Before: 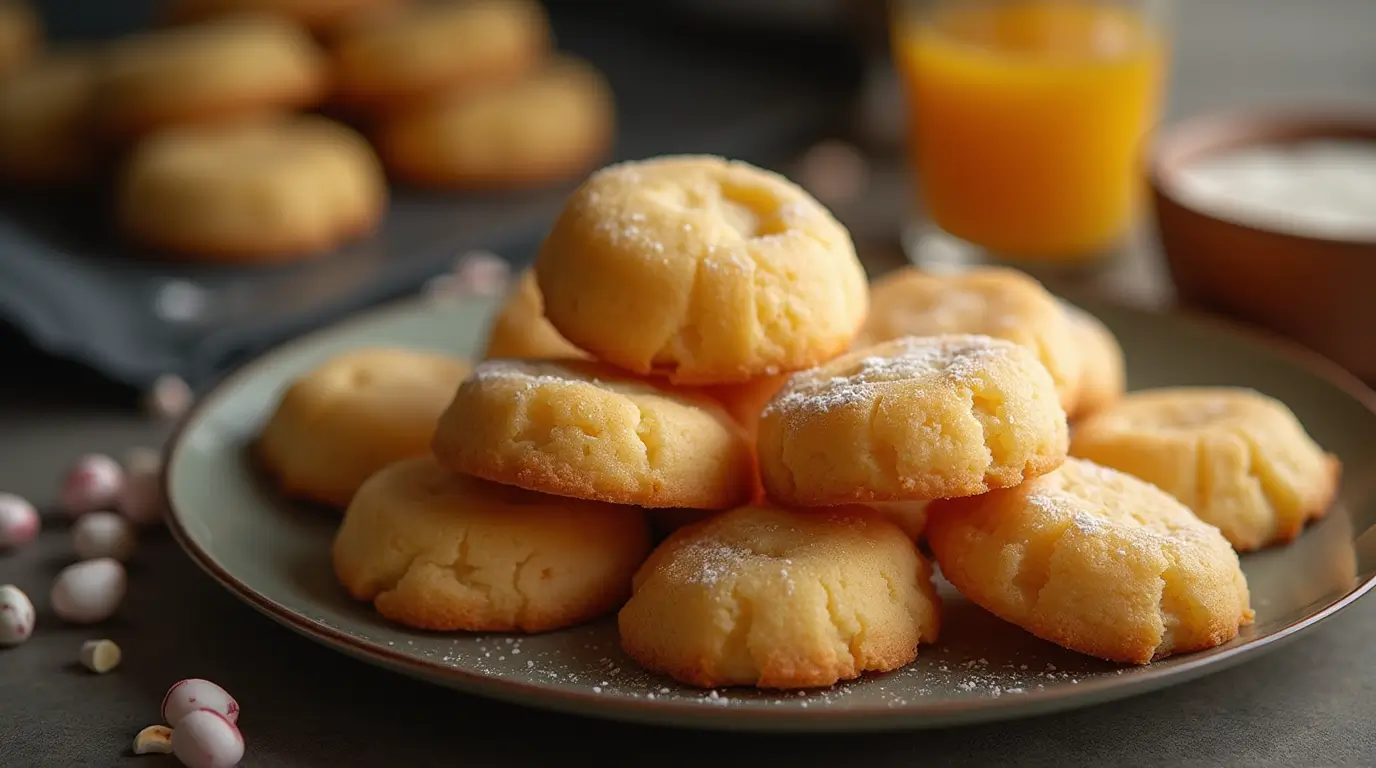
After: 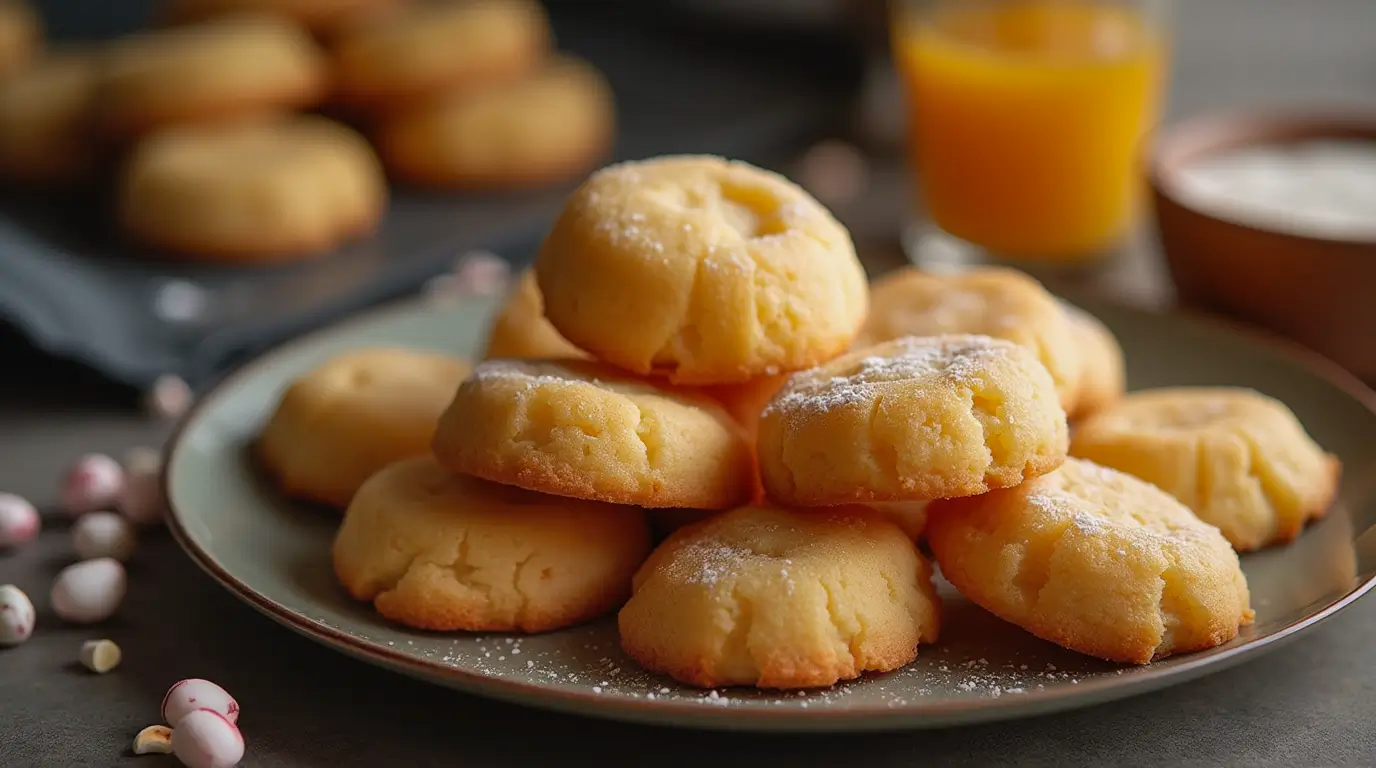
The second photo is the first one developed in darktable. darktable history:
shadows and highlights: white point adjustment -3.64, highlights -63.34, highlights color adjustment 42%, soften with gaussian
white balance: red 1.004, blue 1.024
